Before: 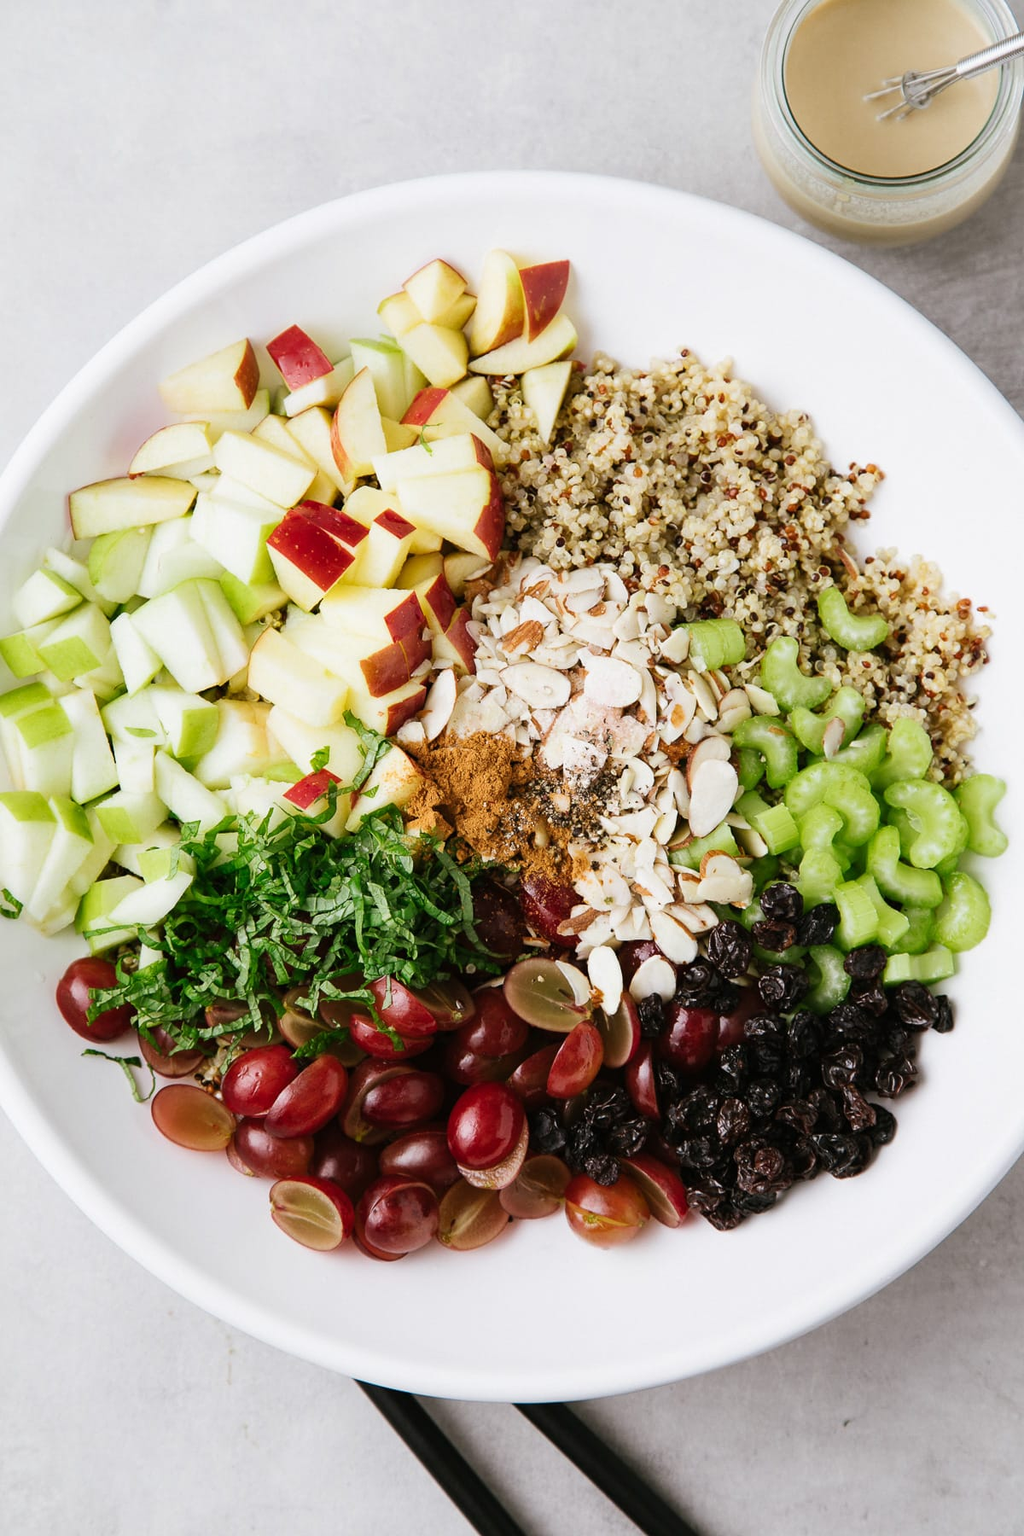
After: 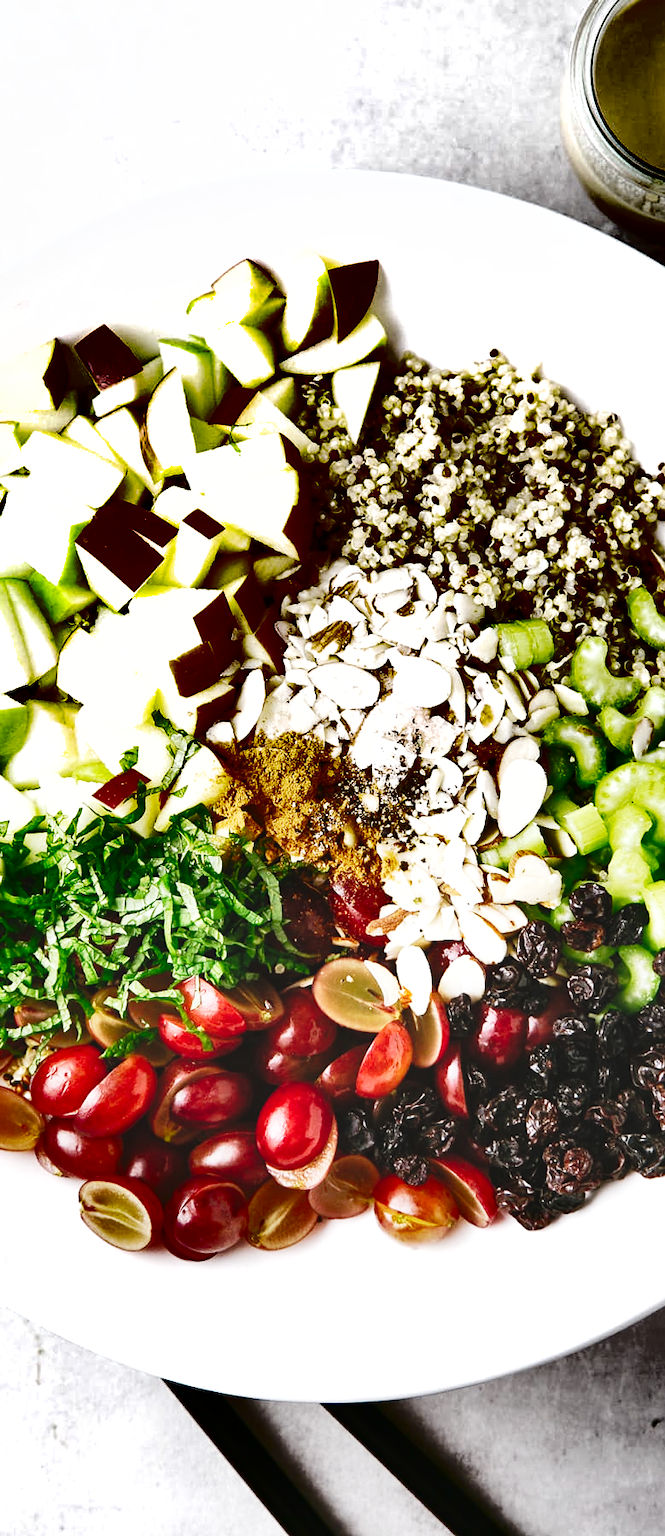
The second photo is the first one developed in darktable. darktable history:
crop and rotate: left 18.71%, right 16.248%
base curve: curves: ch0 [(0, 0) (0.028, 0.03) (0.121, 0.232) (0.46, 0.748) (0.859, 0.968) (1, 1)], preserve colors none
exposure: black level correction -0.005, exposure 1.008 EV, compensate exposure bias true, compensate highlight preservation false
shadows and highlights: radius 124.47, shadows 99.38, white point adjustment -2.82, highlights -99.27, soften with gaussian
